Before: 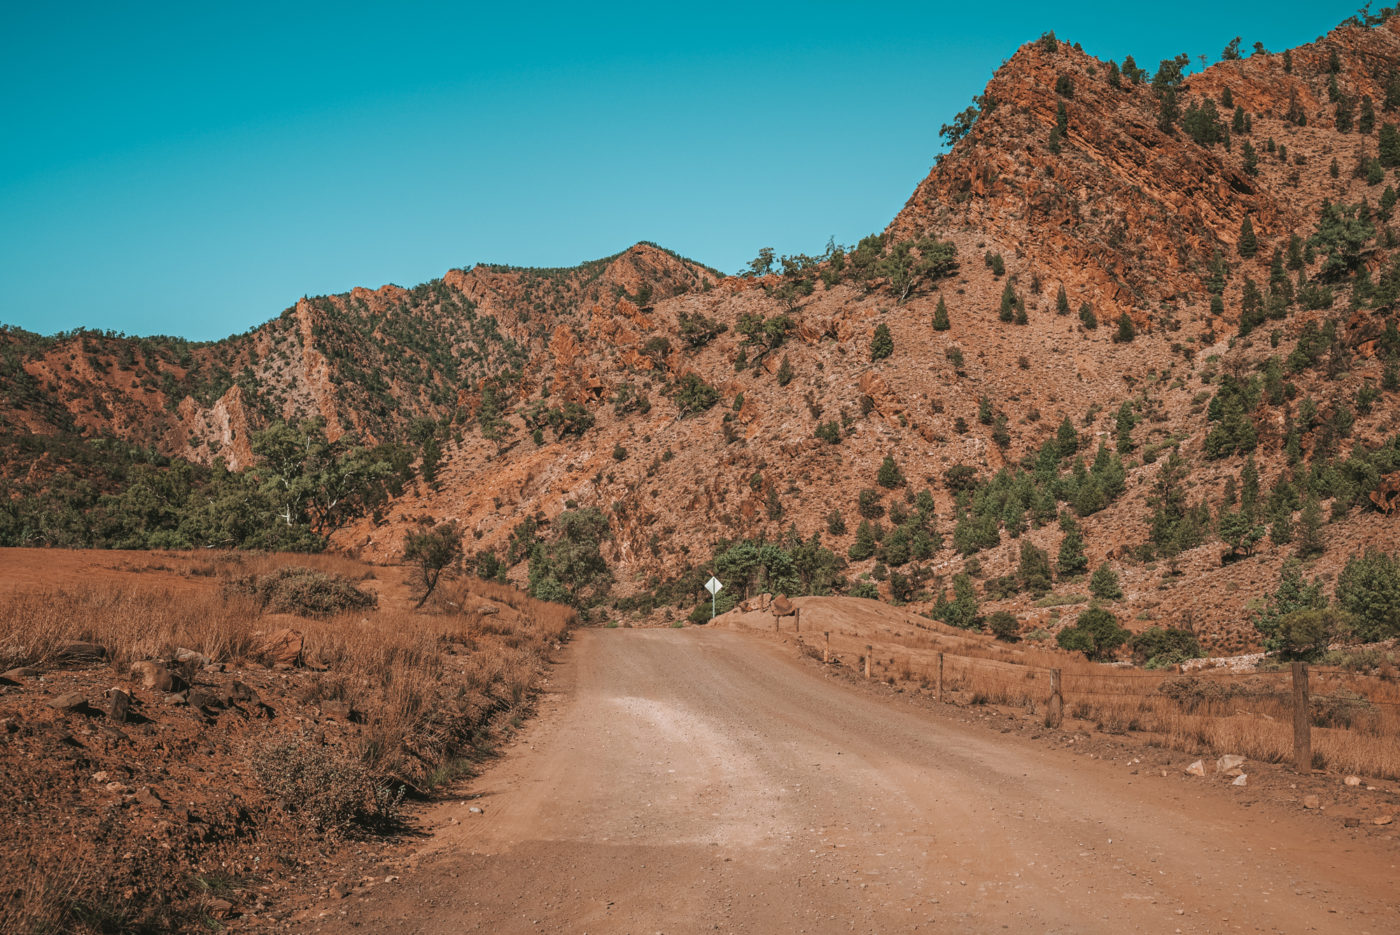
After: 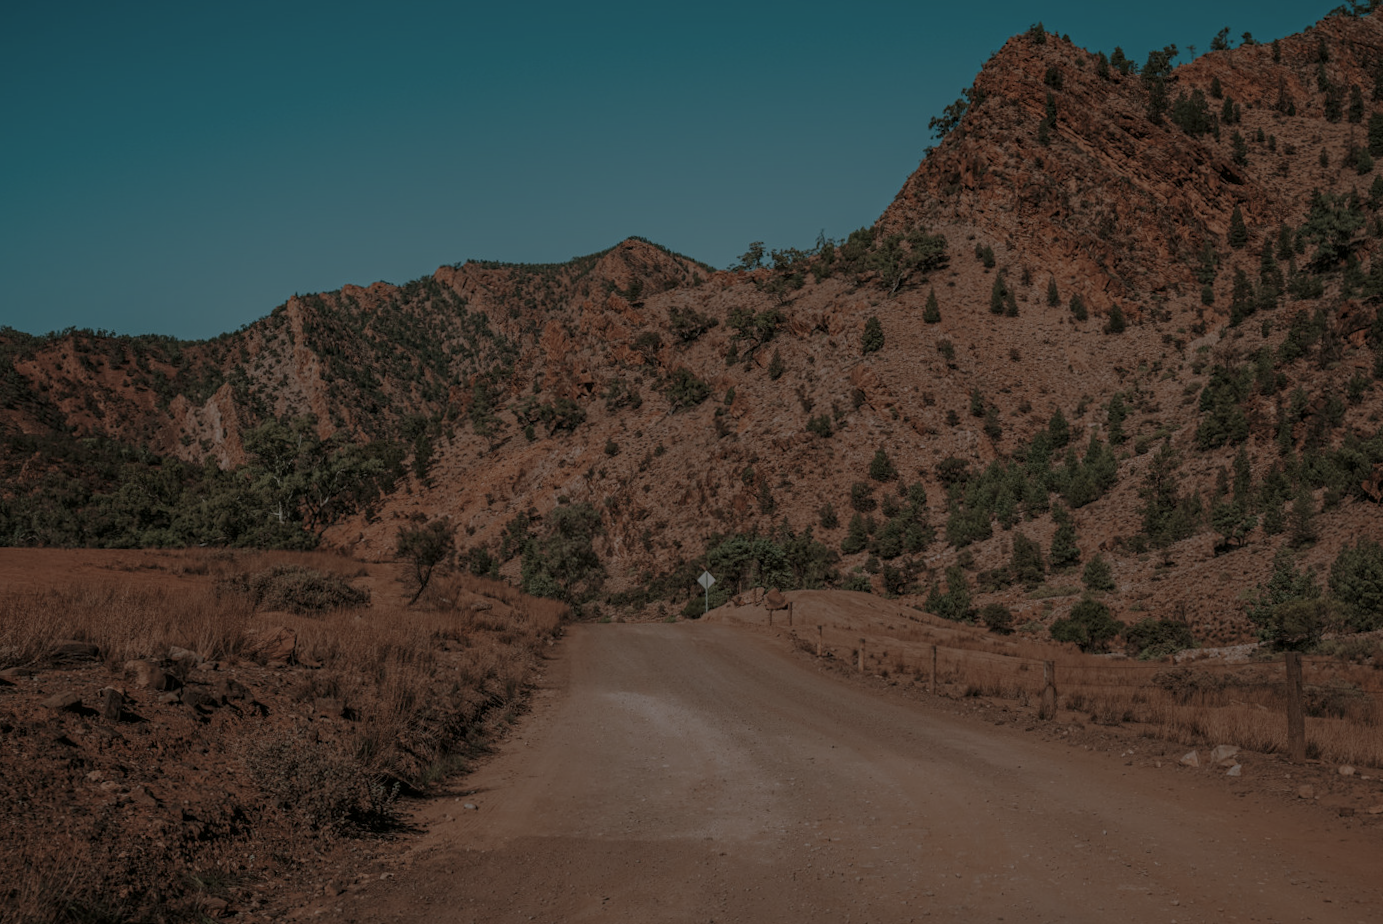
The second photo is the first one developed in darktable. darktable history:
local contrast: highlights 100%, shadows 100%, detail 120%, midtone range 0.2
rotate and perspective: rotation -0.45°, automatic cropping original format, crop left 0.008, crop right 0.992, crop top 0.012, crop bottom 0.988
color balance rgb: perceptual brilliance grading › global brilliance -48.39%
